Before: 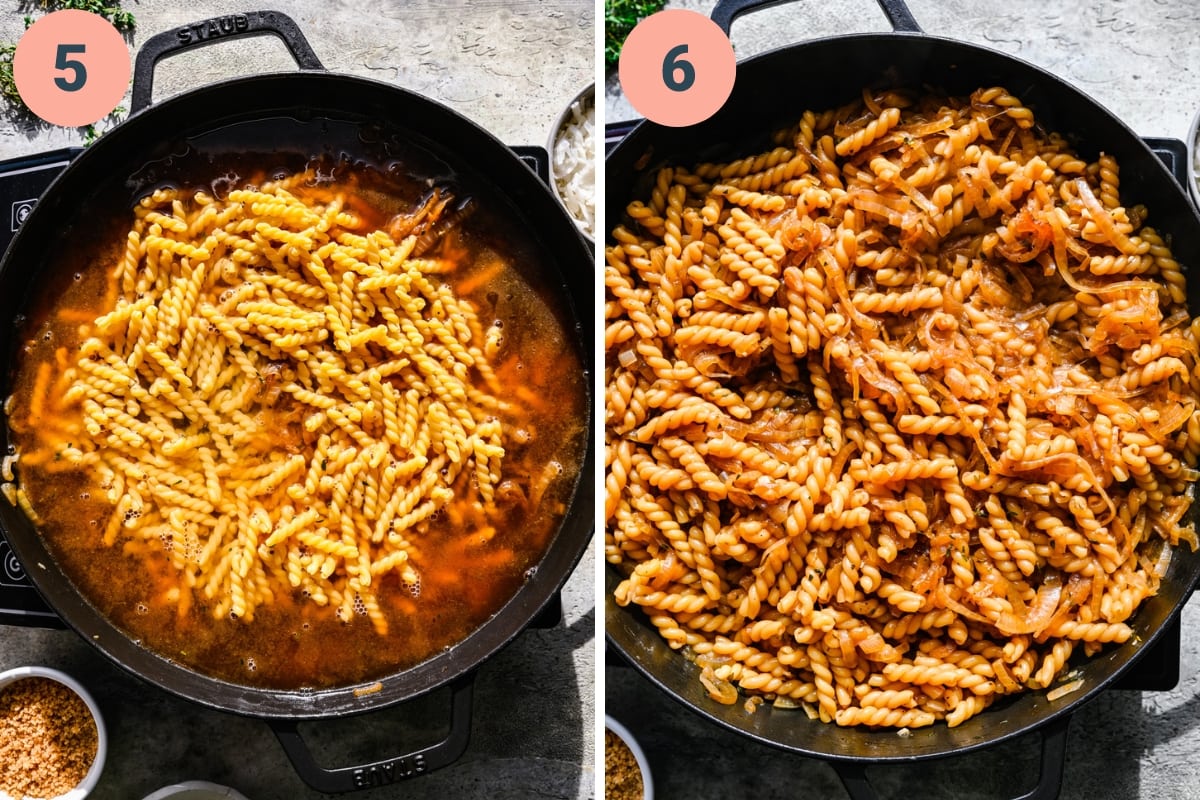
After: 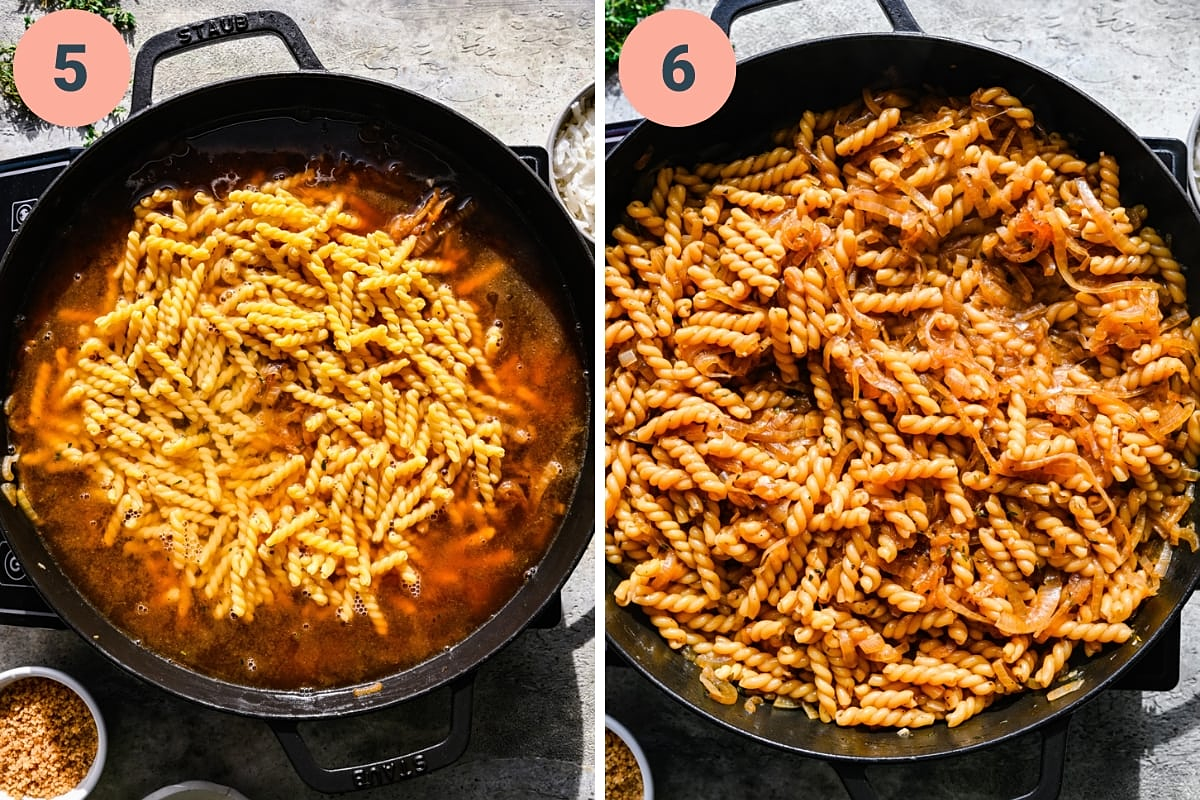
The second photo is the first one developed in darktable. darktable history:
sharpen: radius 1.308, amount 0.295, threshold 0.208
